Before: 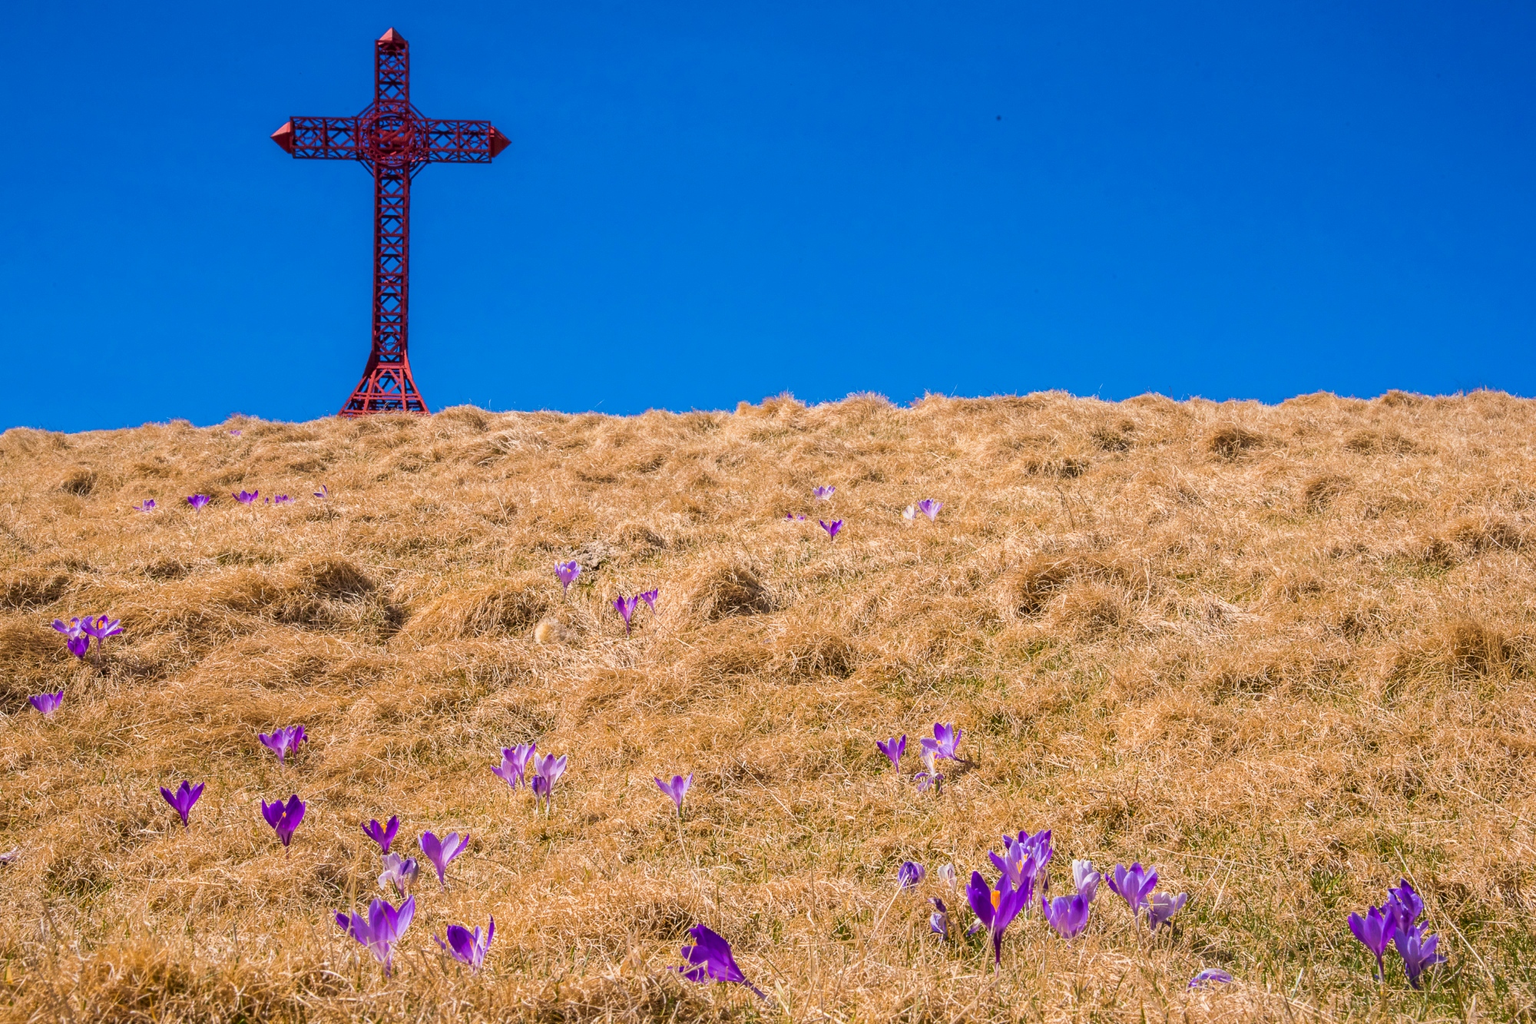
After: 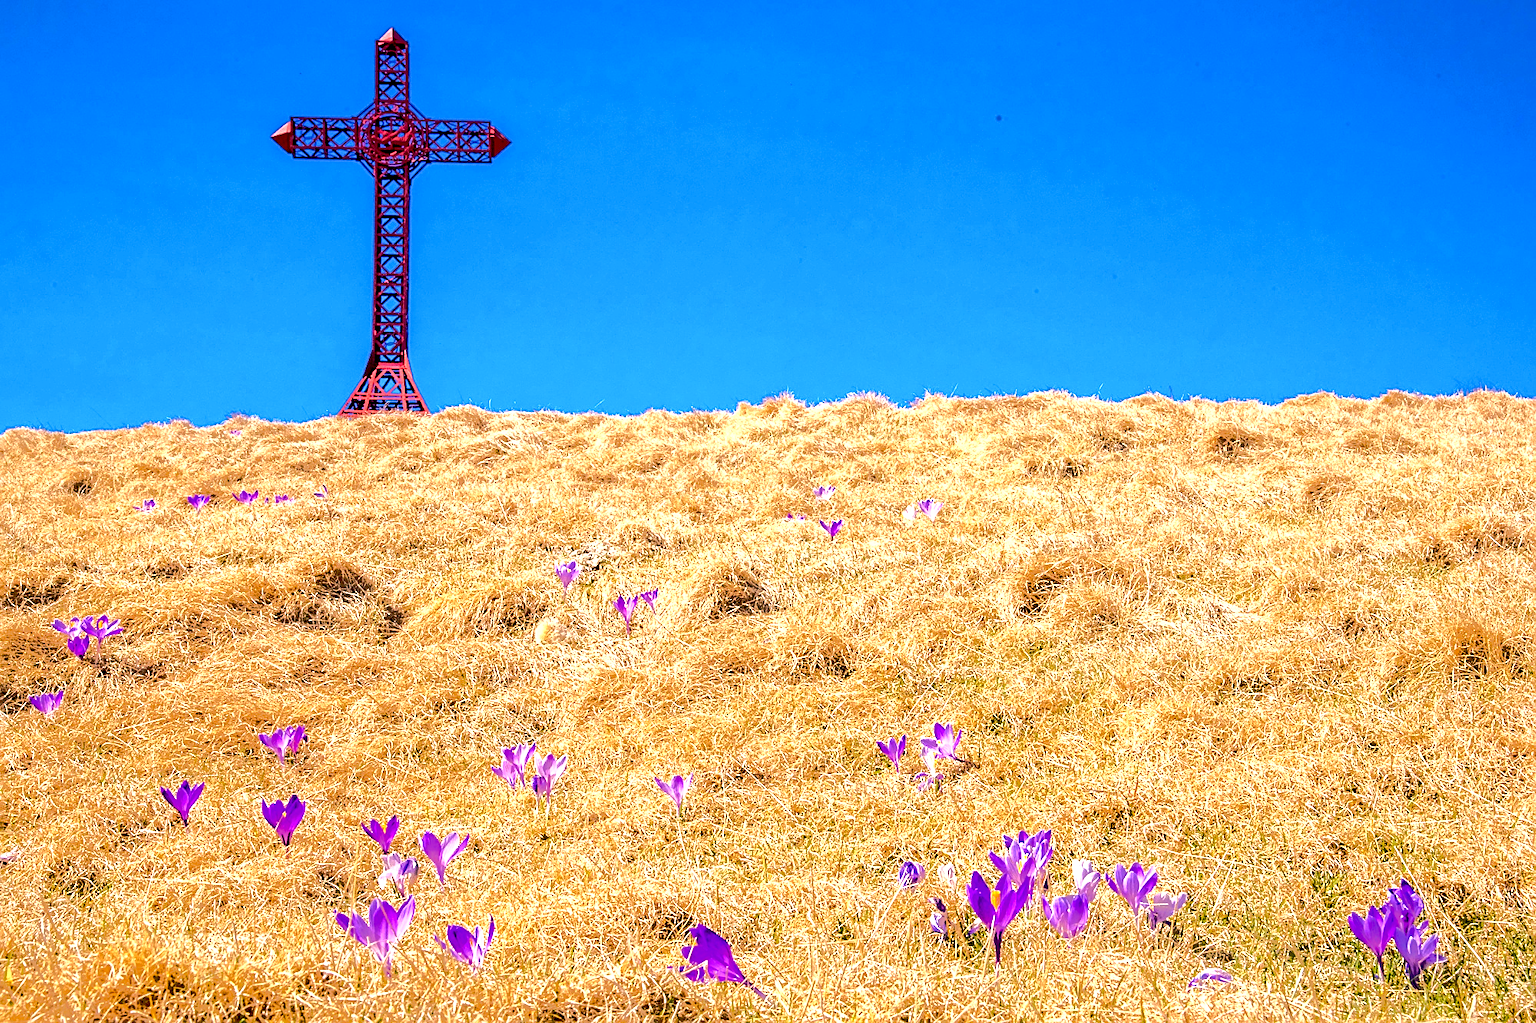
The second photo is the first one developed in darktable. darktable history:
exposure: black level correction 0.011, exposure 1.08 EV, compensate exposure bias true, compensate highlight preservation false
color correction: highlights a* 5.4, highlights b* 5.34, shadows a* -4.04, shadows b* -5.03
tone equalizer: -7 EV -0.628 EV, -6 EV 0.972 EV, -5 EV -0.442 EV, -4 EV 0.462 EV, -3 EV 0.445 EV, -2 EV 0.141 EV, -1 EV -0.167 EV, +0 EV -0.399 EV, edges refinement/feathering 500, mask exposure compensation -1.57 EV, preserve details no
sharpen: on, module defaults
